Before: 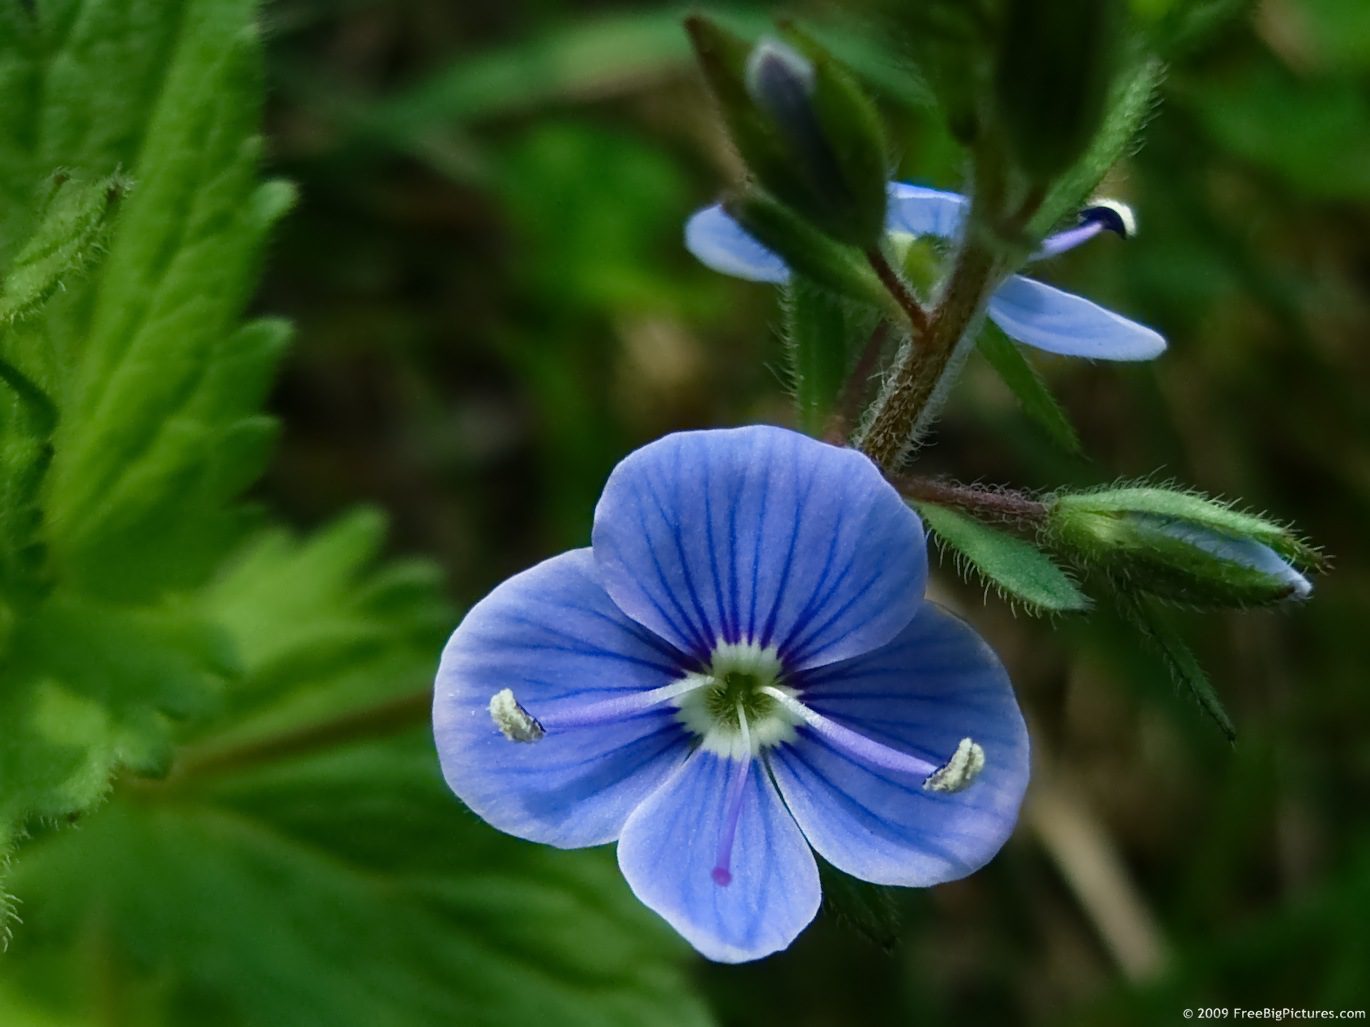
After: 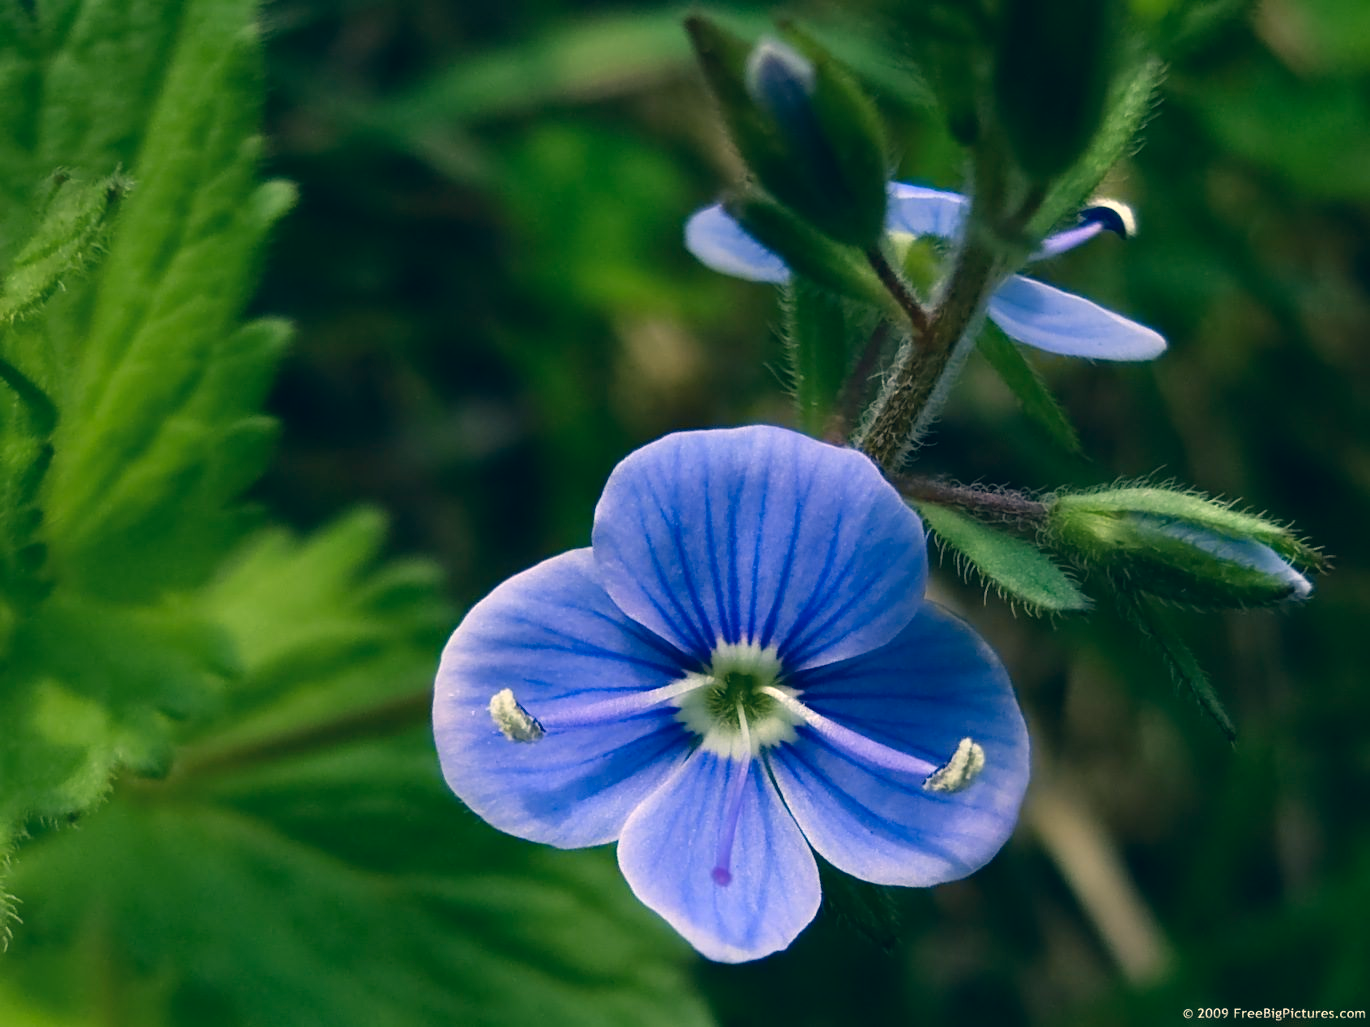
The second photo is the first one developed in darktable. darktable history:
exposure: exposure 0.209 EV, compensate highlight preservation false
color correction: highlights a* 10.29, highlights b* 14.35, shadows a* -9.54, shadows b* -14.88
